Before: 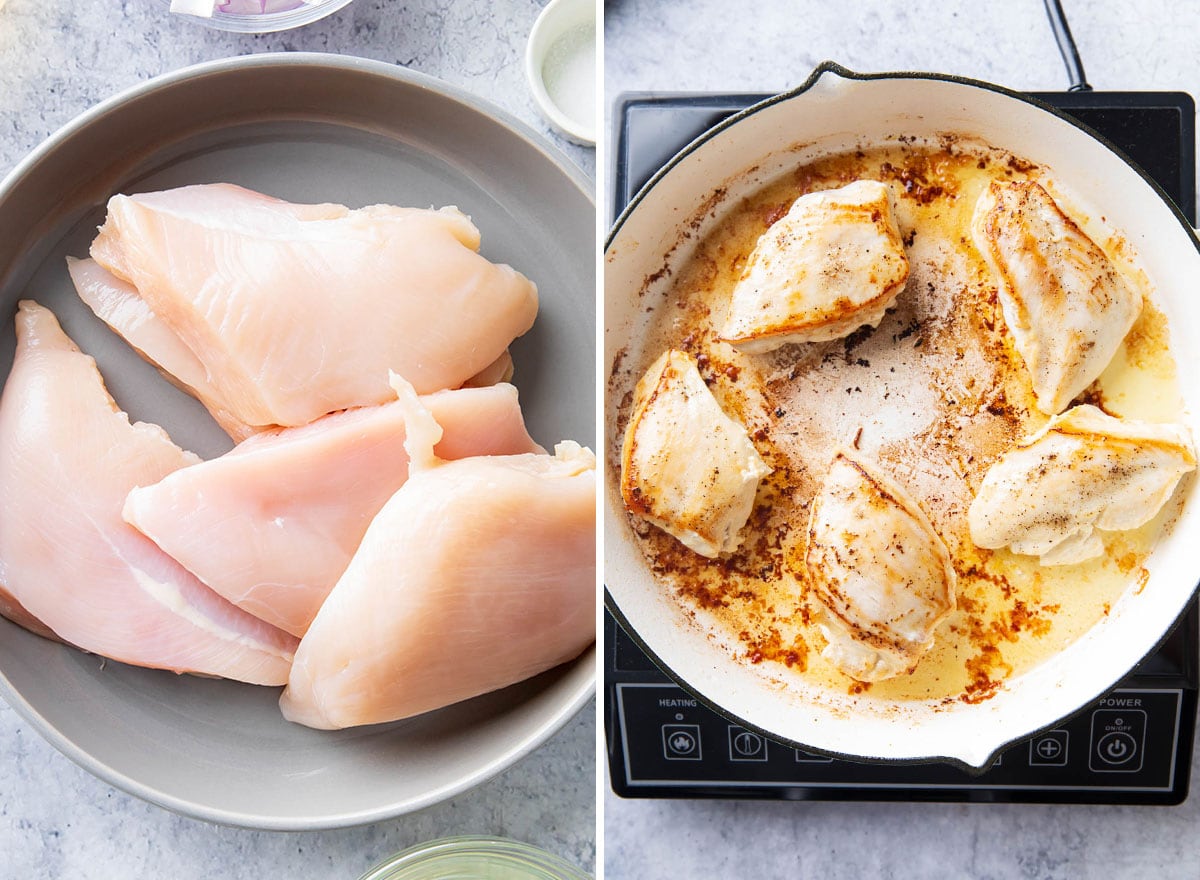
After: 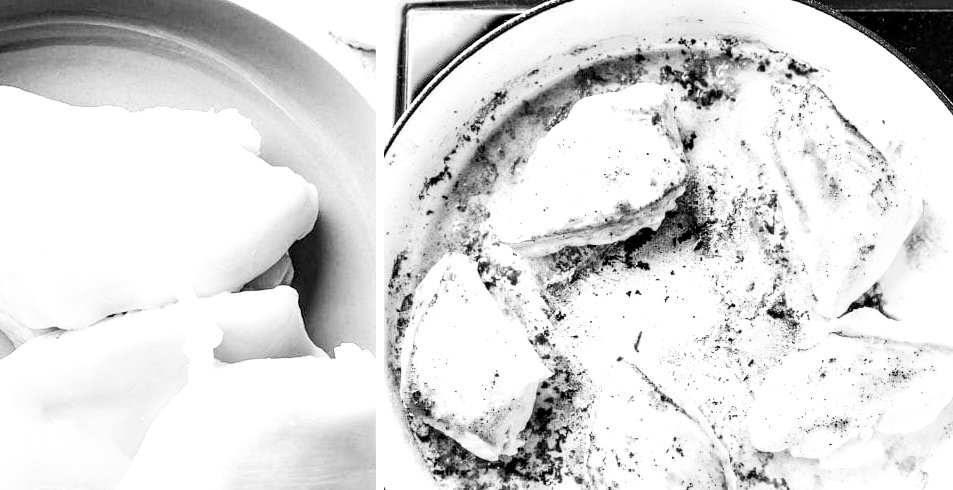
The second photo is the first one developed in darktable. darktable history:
crop: left 18.38%, top 11.092%, right 2.134%, bottom 33.217%
local contrast: highlights 80%, shadows 57%, detail 175%, midtone range 0.602
monochrome: on, module defaults
base curve: curves: ch0 [(0, 0) (0.007, 0.004) (0.027, 0.03) (0.046, 0.07) (0.207, 0.54) (0.442, 0.872) (0.673, 0.972) (1, 1)], preserve colors none
